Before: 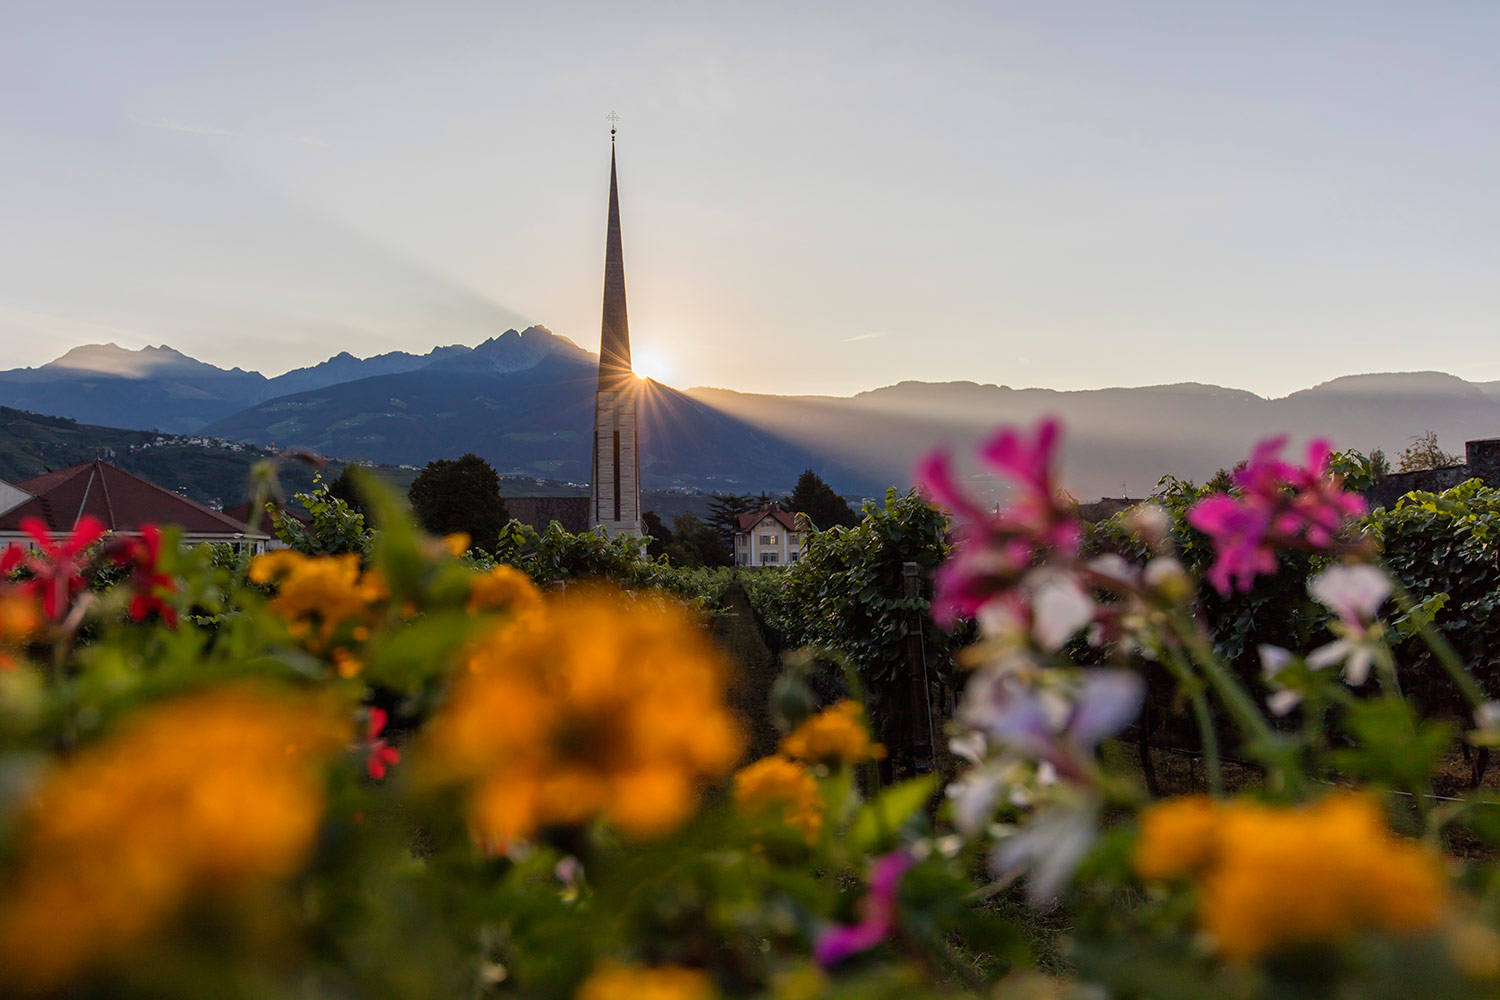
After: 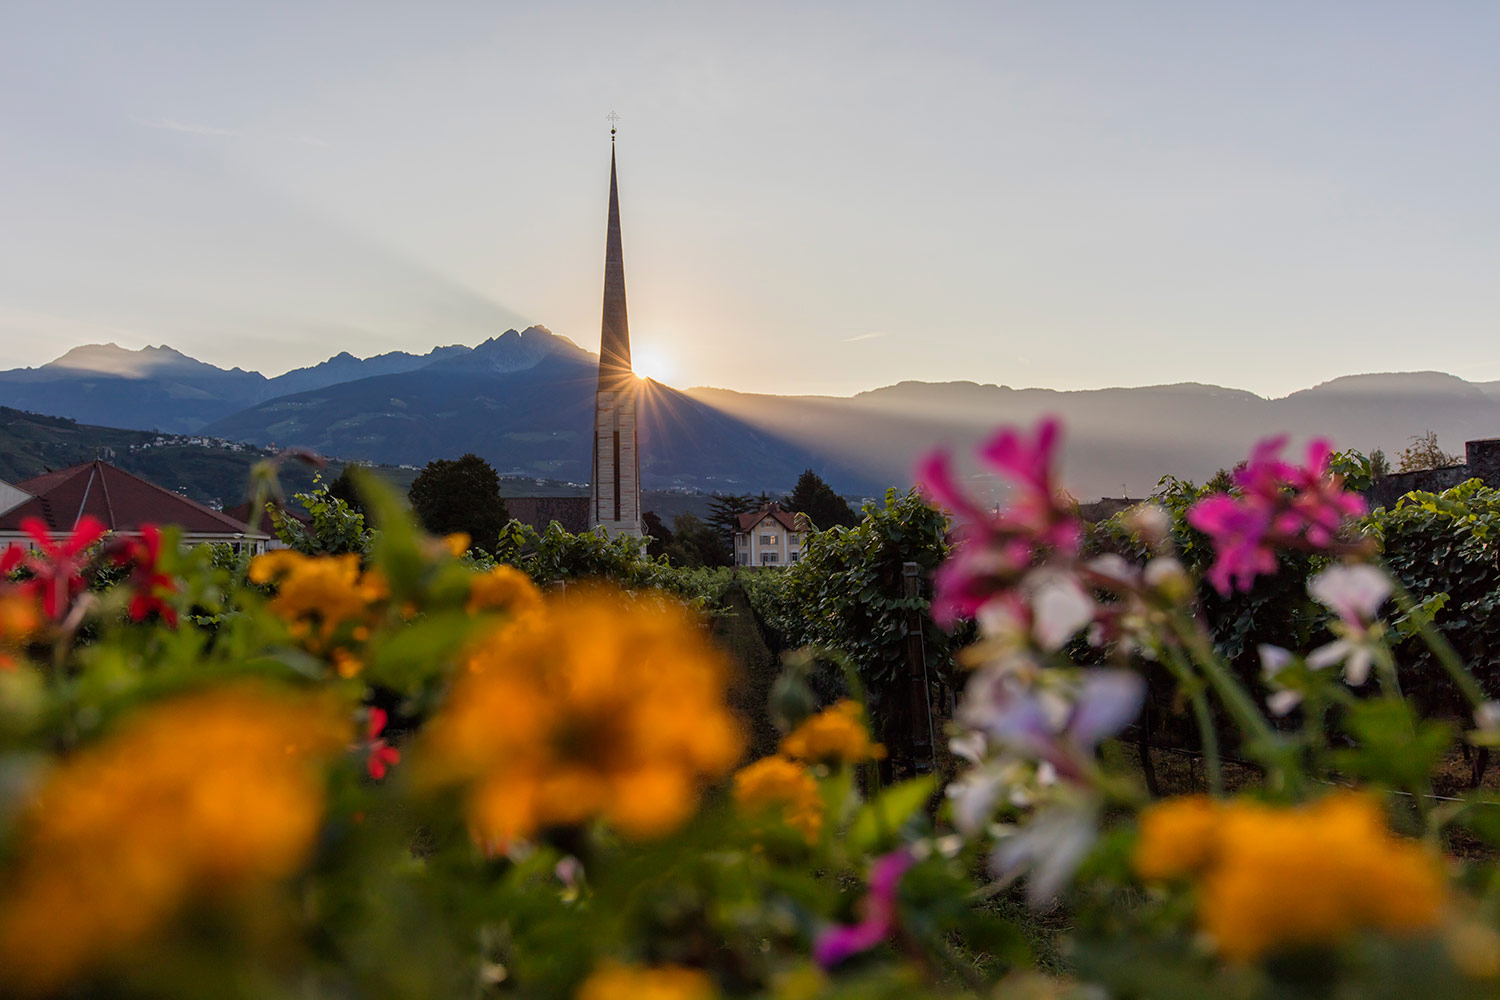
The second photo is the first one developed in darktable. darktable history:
tone equalizer: -7 EV 0.192 EV, -6 EV 0.114 EV, -5 EV 0.101 EV, -4 EV 0.067 EV, -2 EV -0.024 EV, -1 EV -0.063 EV, +0 EV -0.054 EV, edges refinement/feathering 500, mask exposure compensation -1.57 EV, preserve details no
